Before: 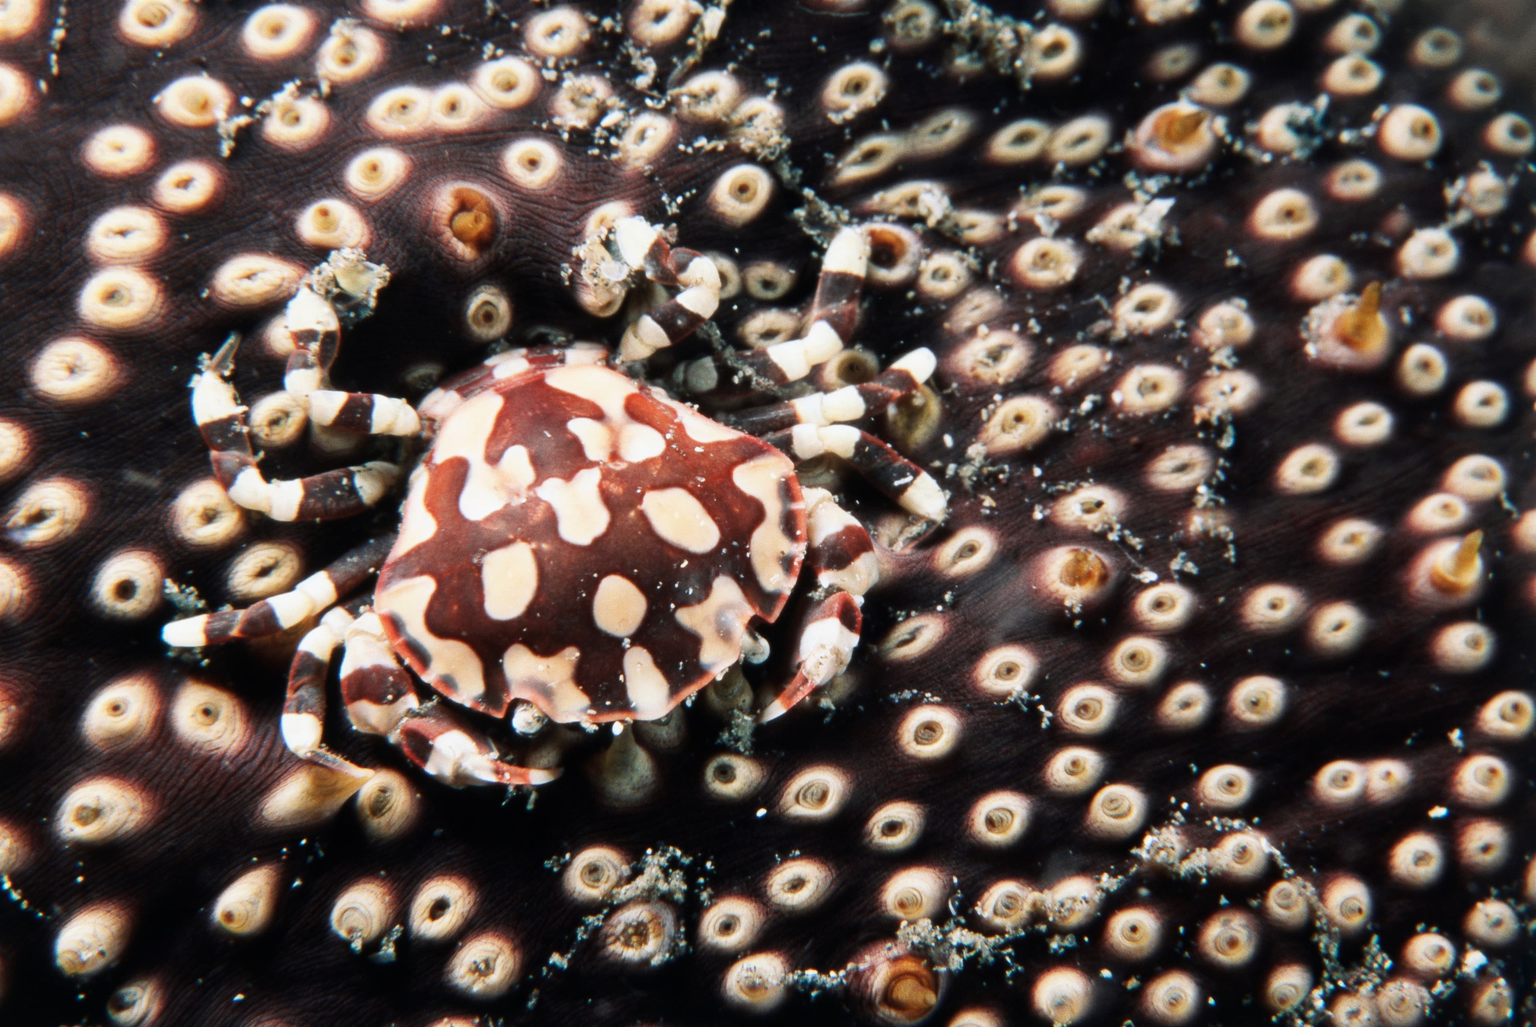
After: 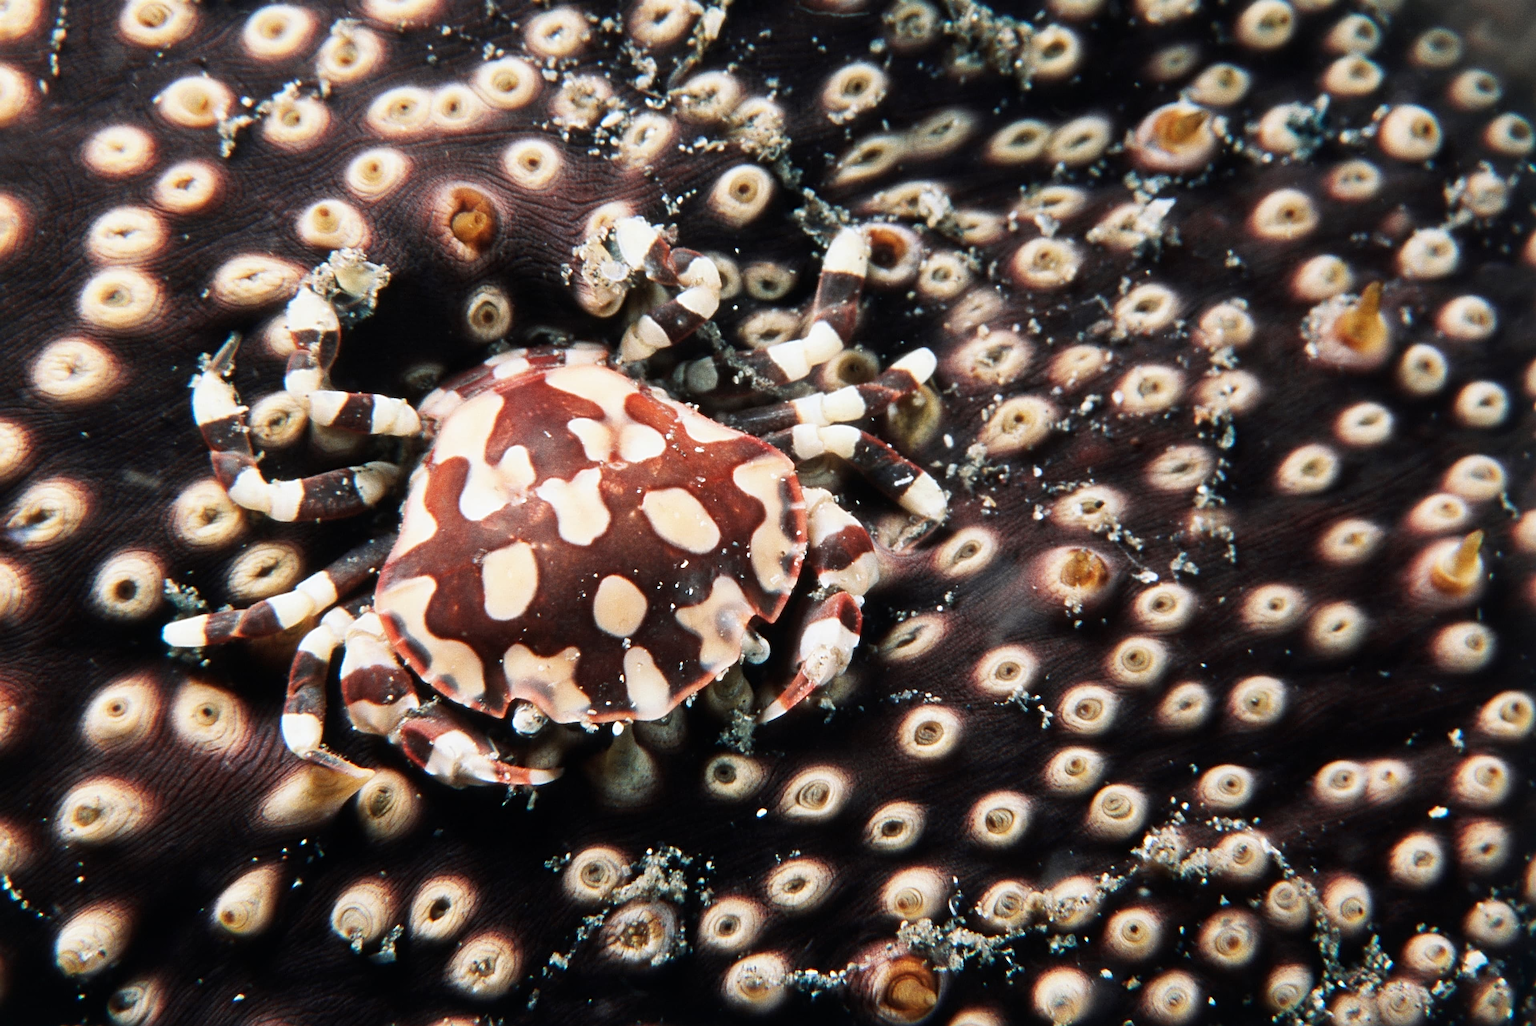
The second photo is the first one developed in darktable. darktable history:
sharpen: radius 3.957
